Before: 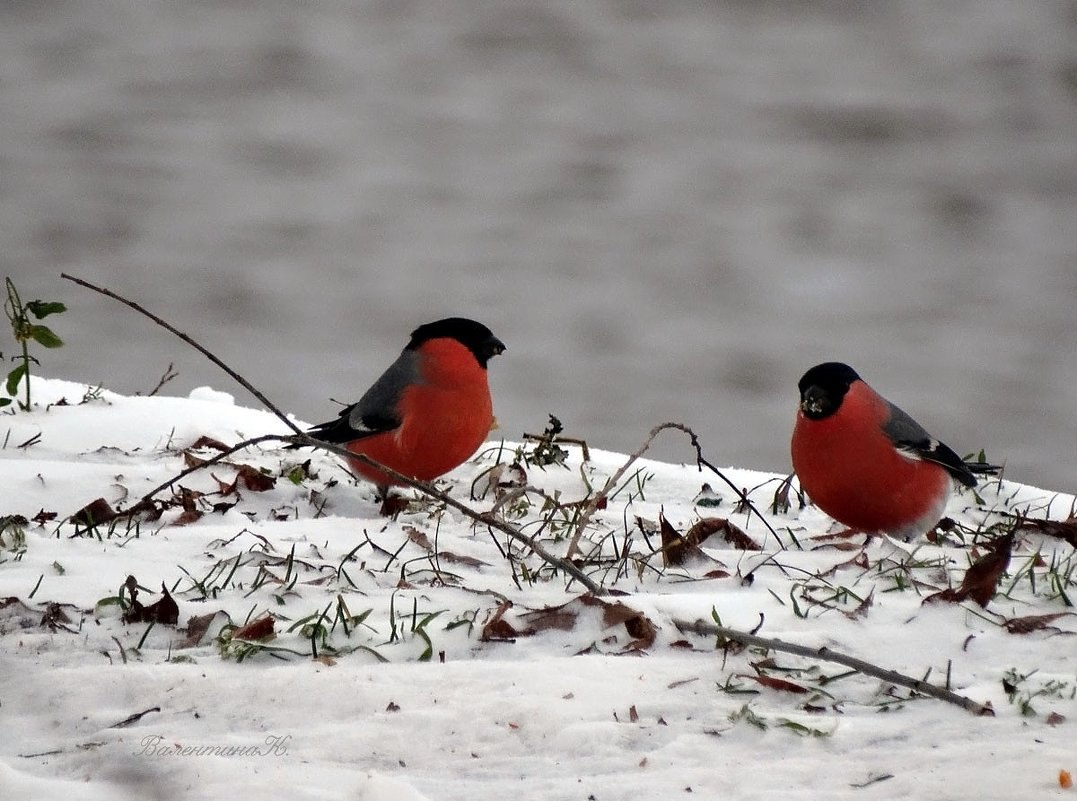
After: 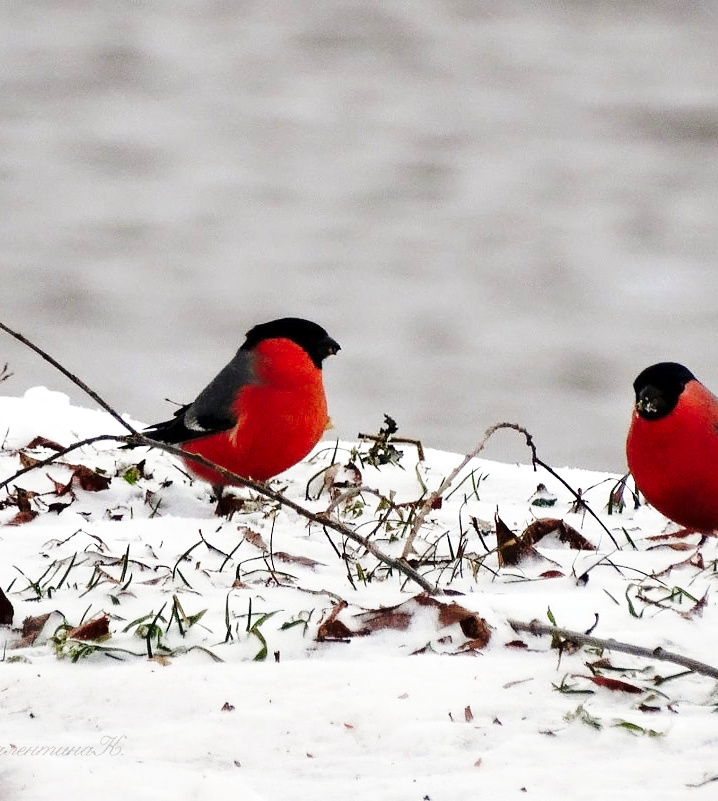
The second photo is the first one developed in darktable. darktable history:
crop and rotate: left 15.387%, right 17.914%
base curve: curves: ch0 [(0, 0) (0.032, 0.037) (0.105, 0.228) (0.435, 0.76) (0.856, 0.983) (1, 1)], preserve colors none
